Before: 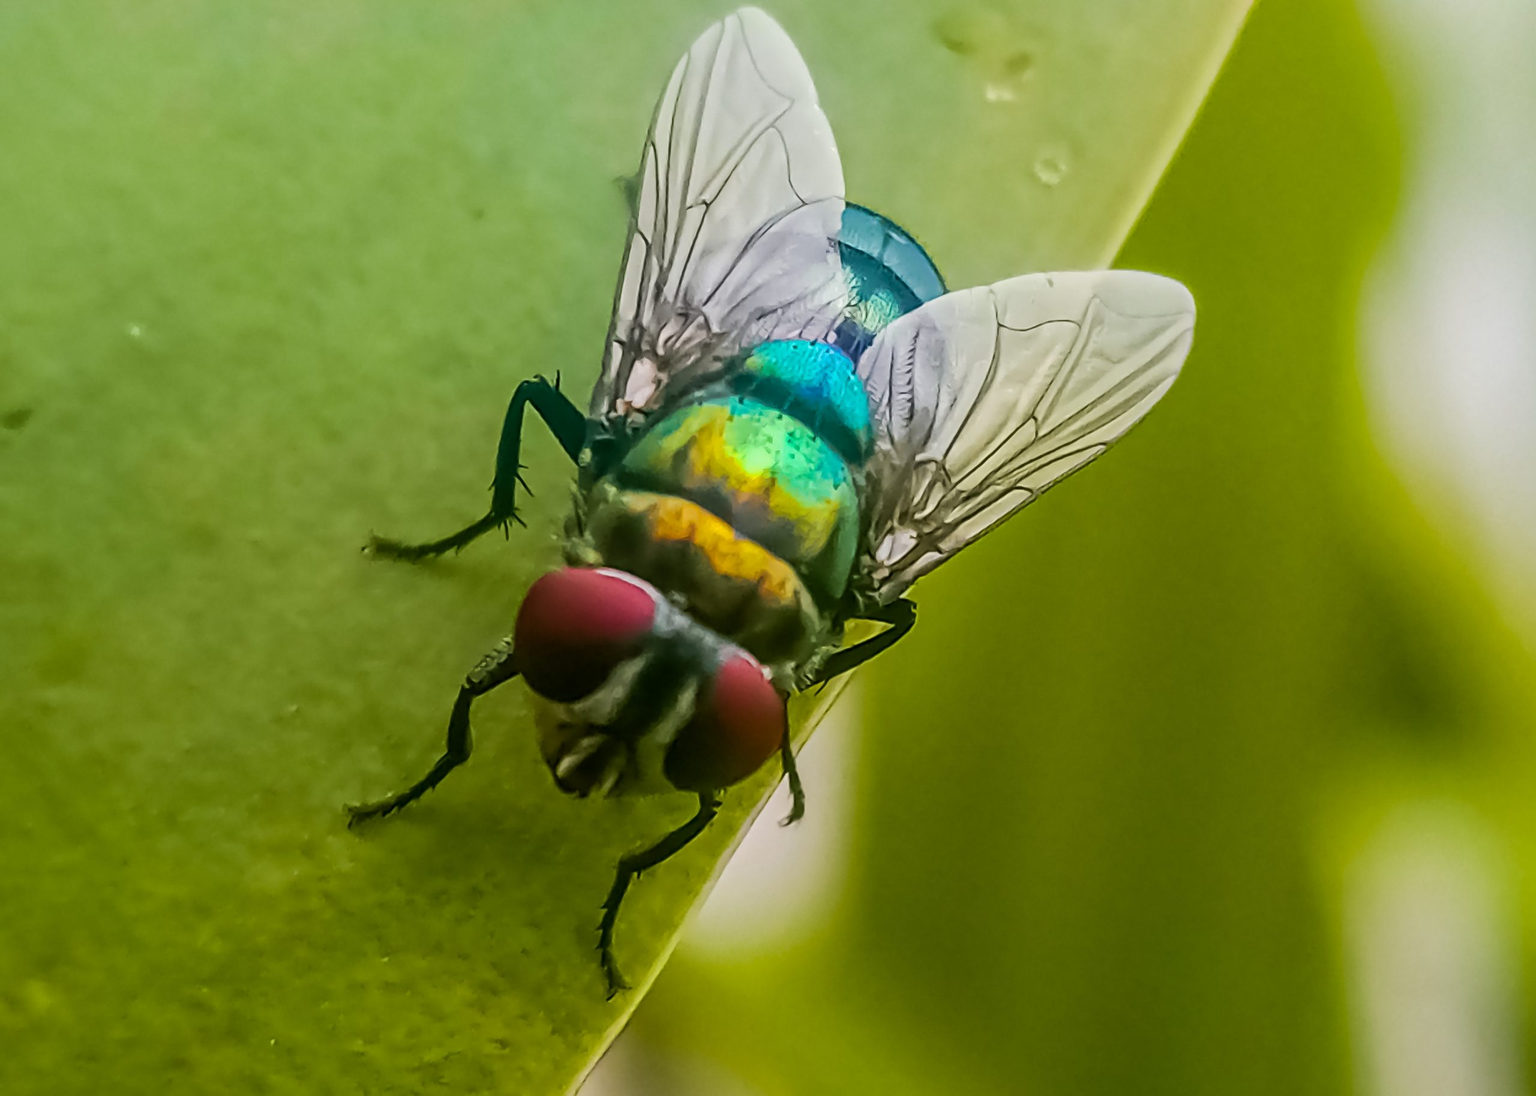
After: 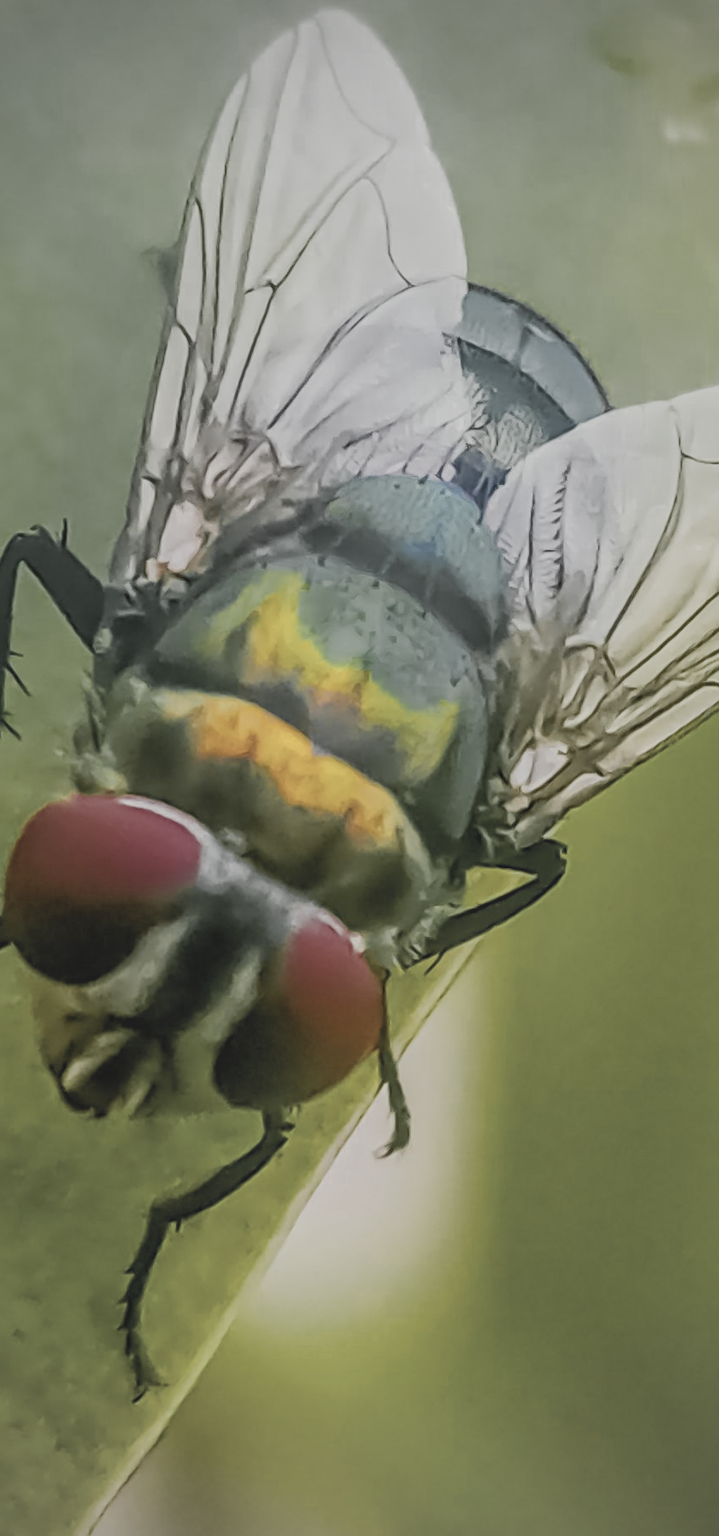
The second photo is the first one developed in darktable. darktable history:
vignetting: on, module defaults
contrast brightness saturation: contrast -0.269, saturation -0.427
crop: left 33.34%, right 33.192%
tone equalizer: -8 EV 0.215 EV, -7 EV 0.454 EV, -6 EV 0.414 EV, -5 EV 0.235 EV, -3 EV -0.249 EV, -2 EV -0.432 EV, -1 EV -0.401 EV, +0 EV -0.247 EV, smoothing diameter 2.16%, edges refinement/feathering 17.71, mask exposure compensation -1.57 EV, filter diffusion 5
exposure: black level correction 0, exposure 1.2 EV, compensate highlight preservation false
color zones: curves: ch0 [(0.035, 0.242) (0.25, 0.5) (0.384, 0.214) (0.488, 0.255) (0.75, 0.5)]; ch1 [(0.063, 0.379) (0.25, 0.5) (0.354, 0.201) (0.489, 0.085) (0.729, 0.271)]; ch2 [(0.25, 0.5) (0.38, 0.517) (0.442, 0.51) (0.735, 0.456)]
local contrast: on, module defaults
filmic rgb: black relative exposure -7.65 EV, white relative exposure 4.56 EV, hardness 3.61
